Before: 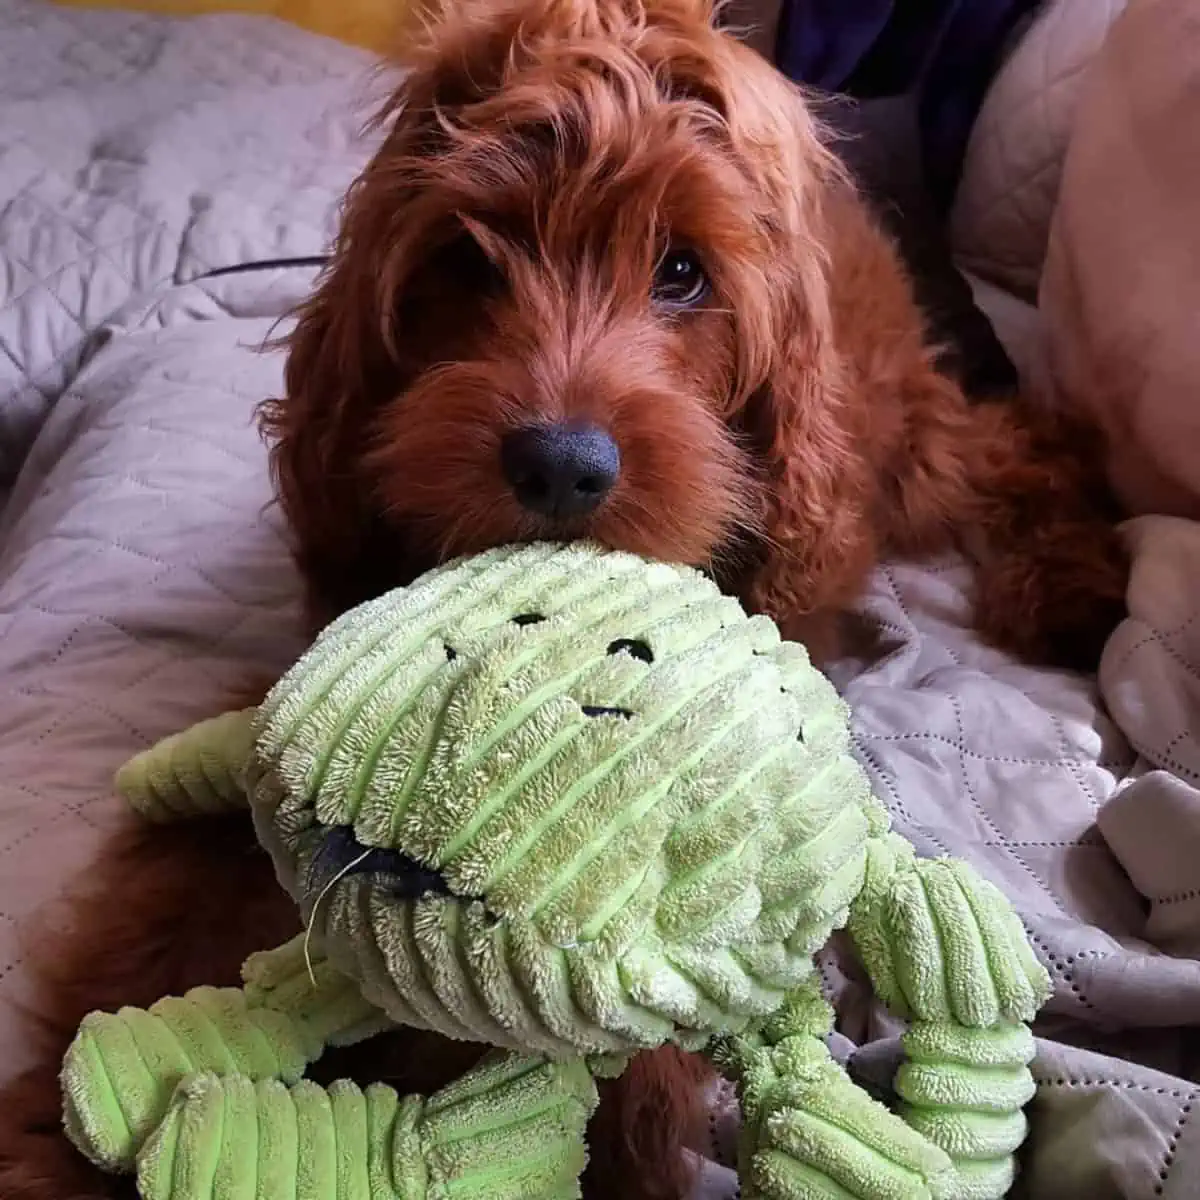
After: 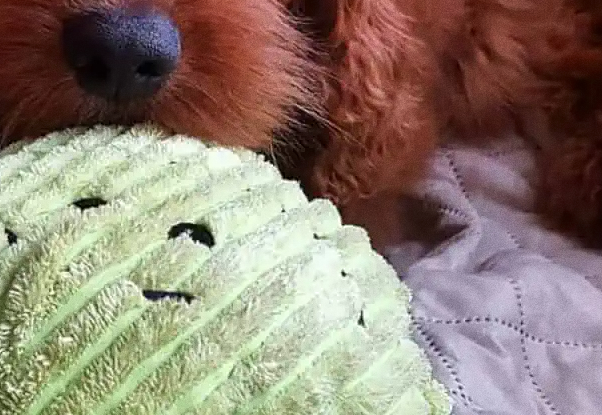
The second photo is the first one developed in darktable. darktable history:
grain: on, module defaults
crop: left 36.607%, top 34.735%, right 13.146%, bottom 30.611%
